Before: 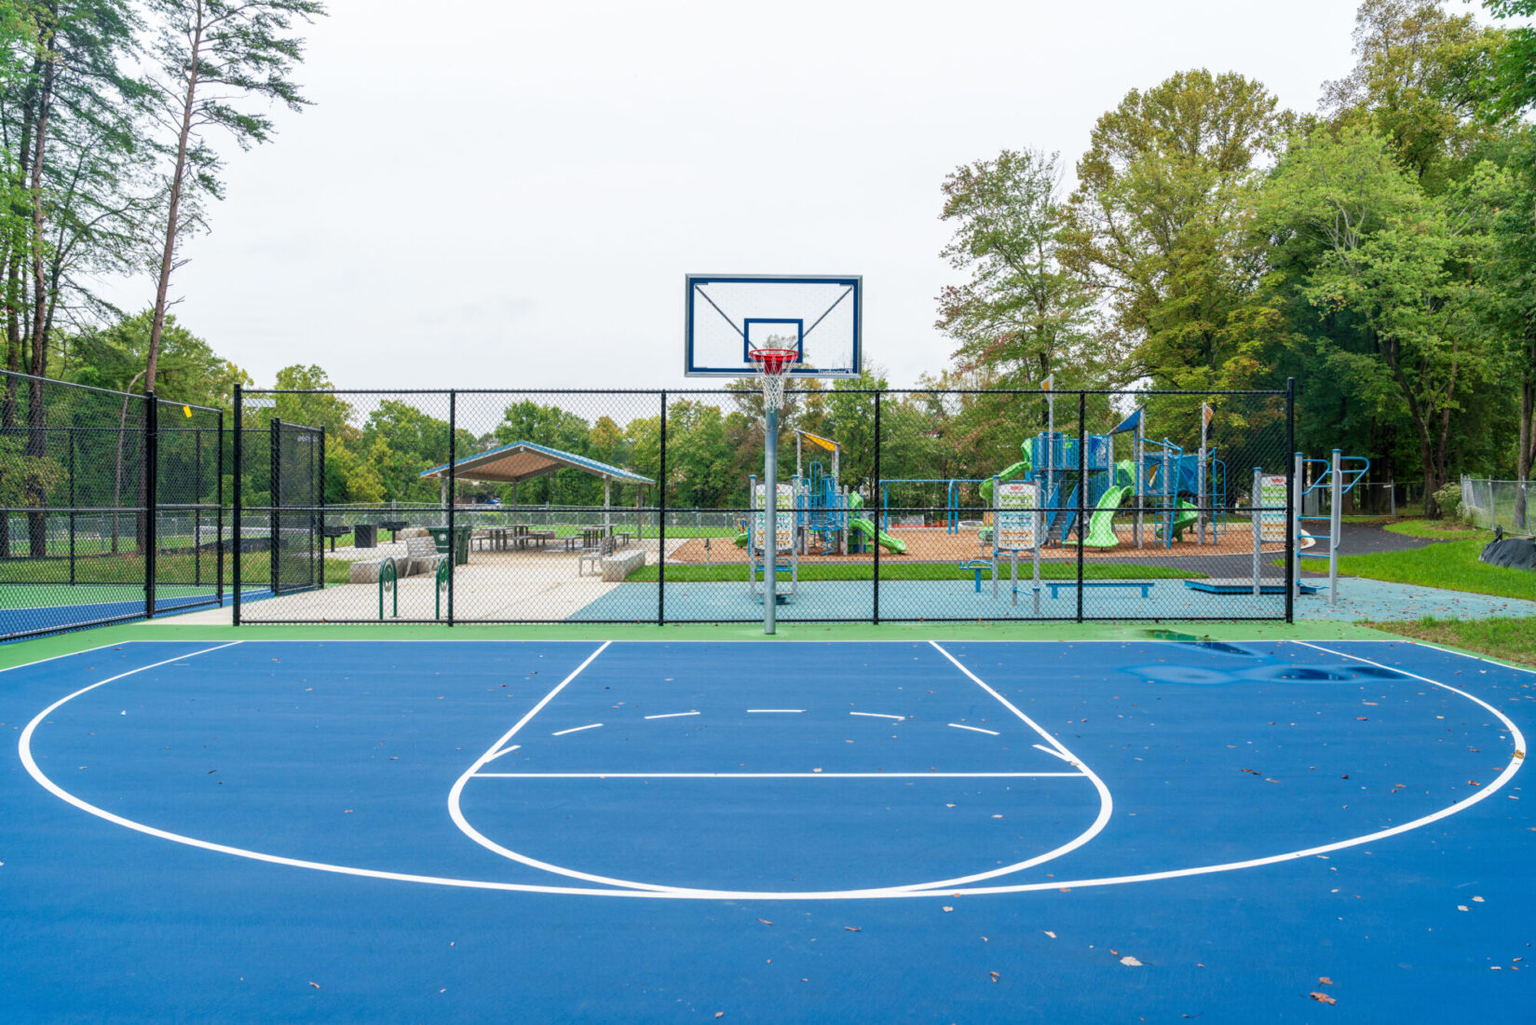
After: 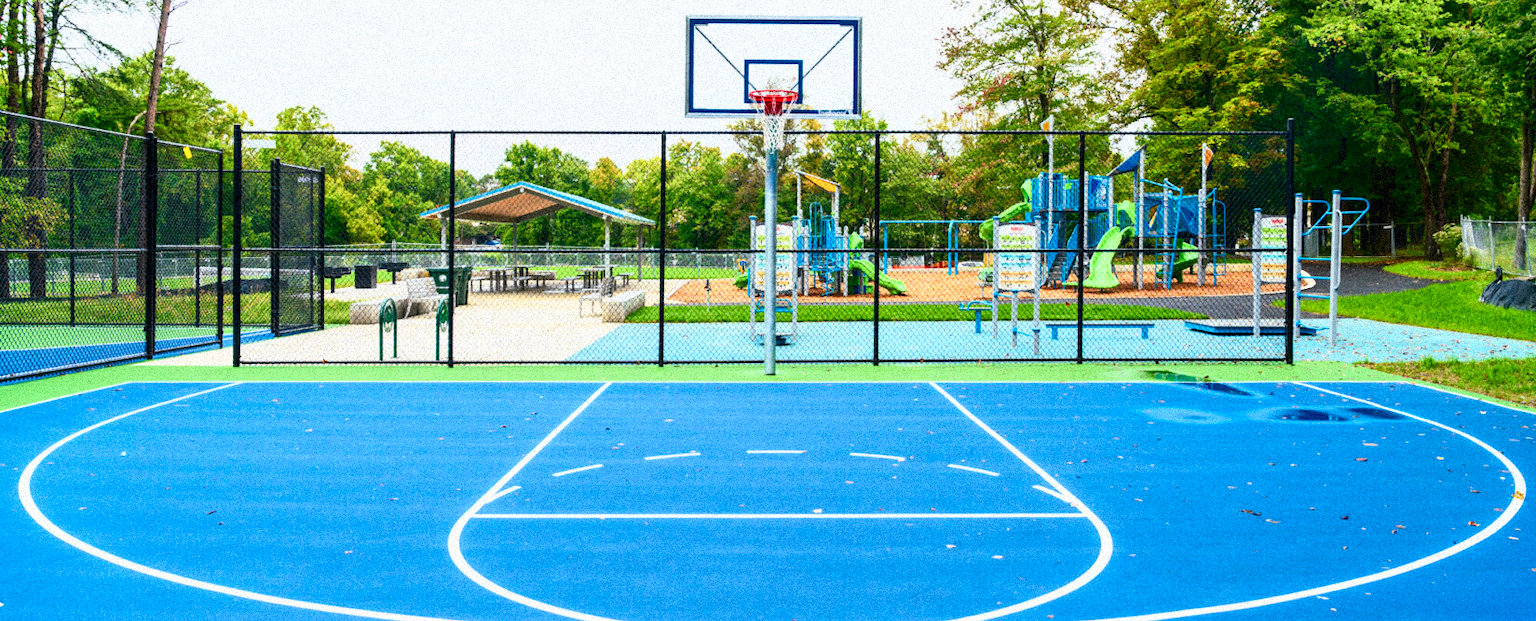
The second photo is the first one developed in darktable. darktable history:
crop and rotate: top 25.357%, bottom 13.942%
grain: strength 35%, mid-tones bias 0%
exposure: exposure 0.127 EV, compensate highlight preservation false
tone curve: curves: ch0 [(0, 0) (0.187, 0.12) (0.384, 0.363) (0.577, 0.681) (0.735, 0.881) (0.864, 0.959) (1, 0.987)]; ch1 [(0, 0) (0.402, 0.36) (0.476, 0.466) (0.501, 0.501) (0.518, 0.514) (0.564, 0.614) (0.614, 0.664) (0.741, 0.829) (1, 1)]; ch2 [(0, 0) (0.429, 0.387) (0.483, 0.481) (0.503, 0.501) (0.522, 0.533) (0.564, 0.605) (0.615, 0.697) (0.702, 0.774) (1, 0.895)], color space Lab, independent channels
